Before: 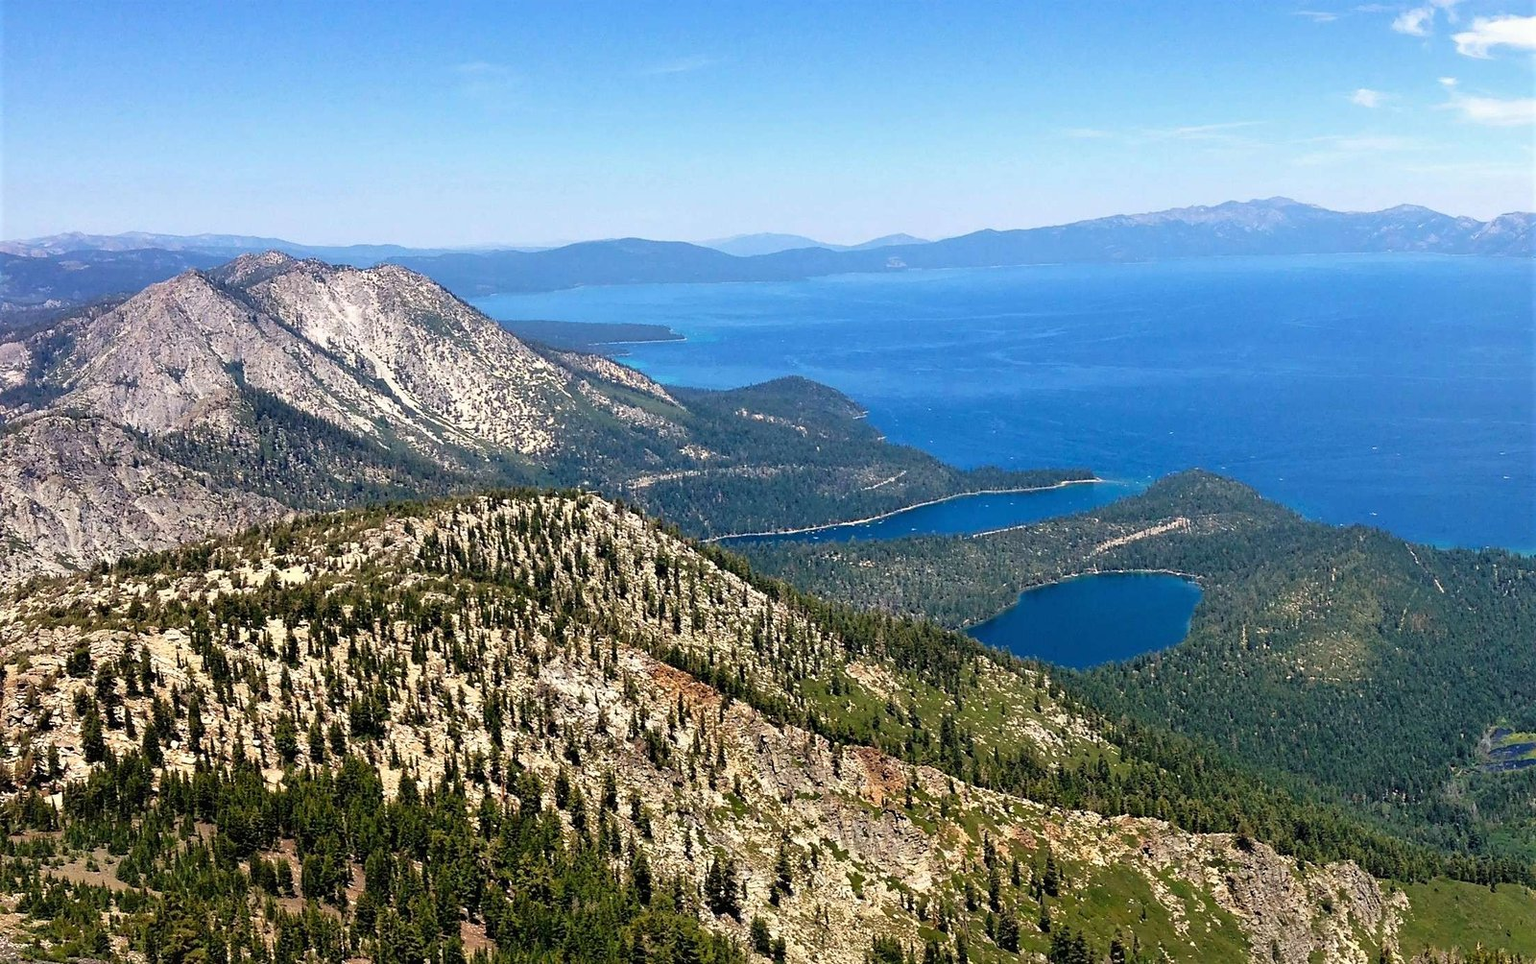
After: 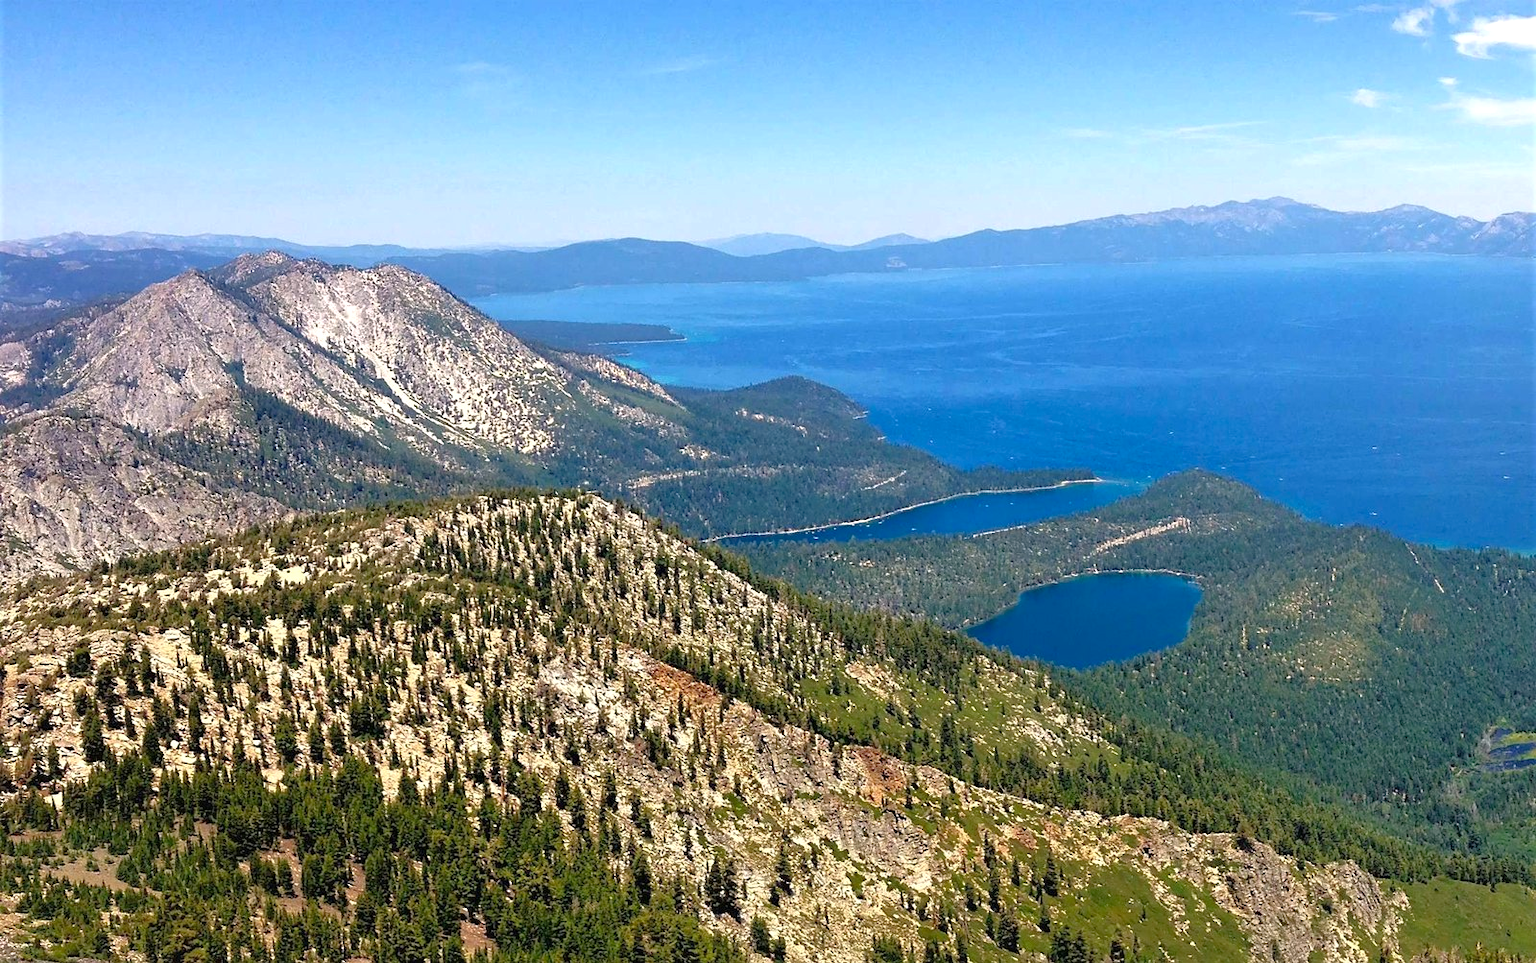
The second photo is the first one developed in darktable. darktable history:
tone equalizer: -8 EV 0.239 EV, -7 EV 0.421 EV, -6 EV 0.423 EV, -5 EV 0.257 EV, -3 EV -0.284 EV, -2 EV -0.431 EV, -1 EV -0.408 EV, +0 EV -0.242 EV, edges refinement/feathering 500, mask exposure compensation -1.57 EV, preserve details no
exposure: black level correction 0, exposure 0.5 EV, compensate highlight preservation false
color balance rgb: shadows lift › chroma 0.649%, shadows lift › hue 114.36°, highlights gain › luminance 0.777%, highlights gain › chroma 0.518%, highlights gain › hue 41.93°, perceptual saturation grading › global saturation 0.973%, global vibrance 16.548%, saturation formula JzAzBz (2021)
